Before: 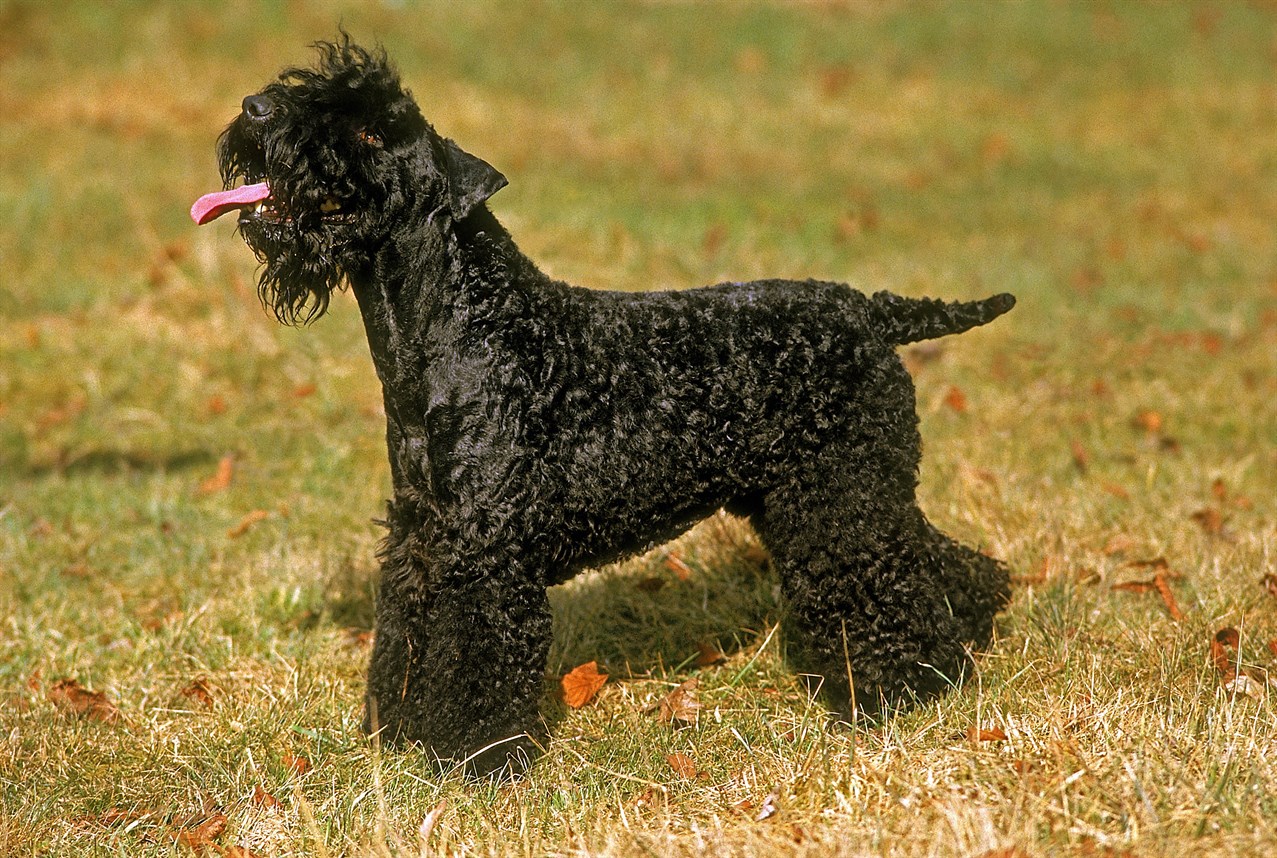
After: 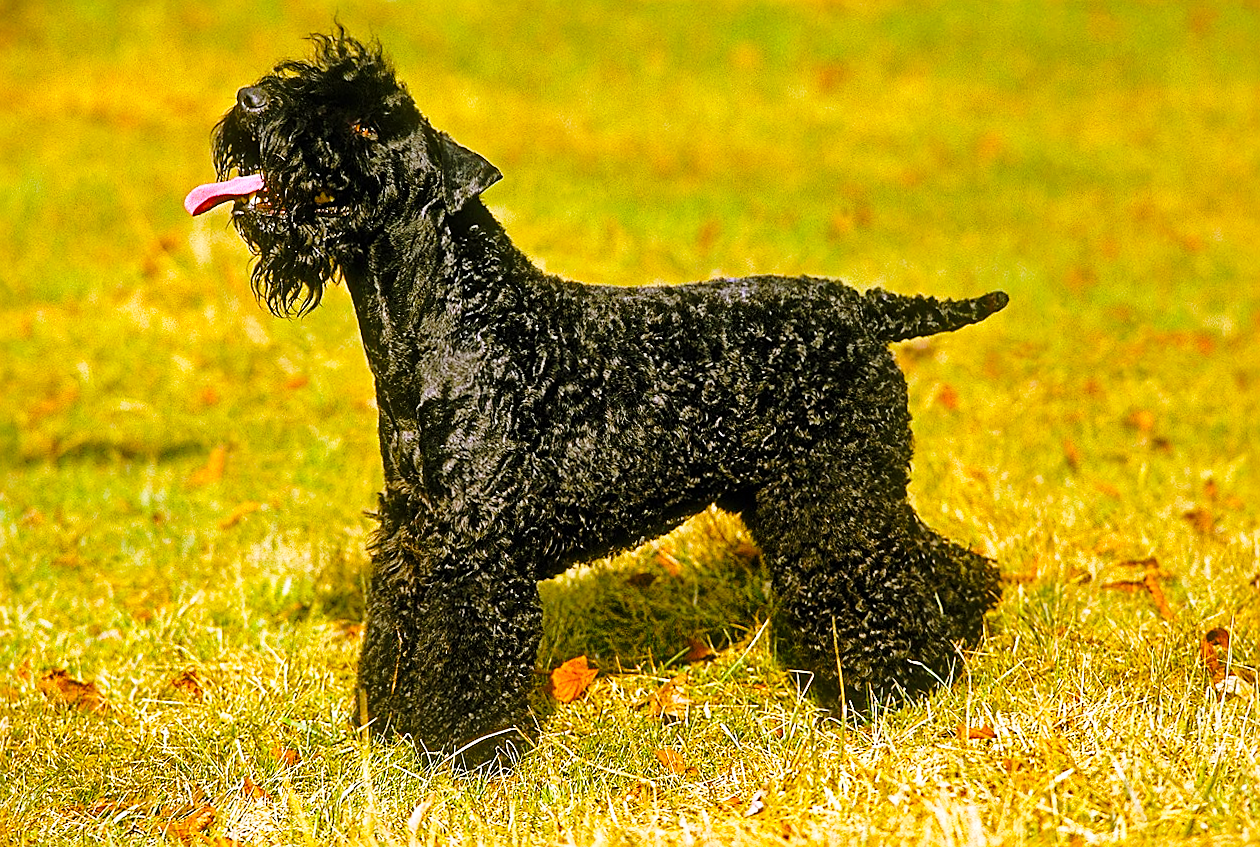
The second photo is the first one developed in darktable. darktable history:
sharpen: on, module defaults
color balance rgb: linear chroma grading › global chroma 15%, perceptual saturation grading › global saturation 30%
crop and rotate: angle -0.5°
base curve: curves: ch0 [(0, 0) (0.028, 0.03) (0.121, 0.232) (0.46, 0.748) (0.859, 0.968) (1, 1)], preserve colors none
